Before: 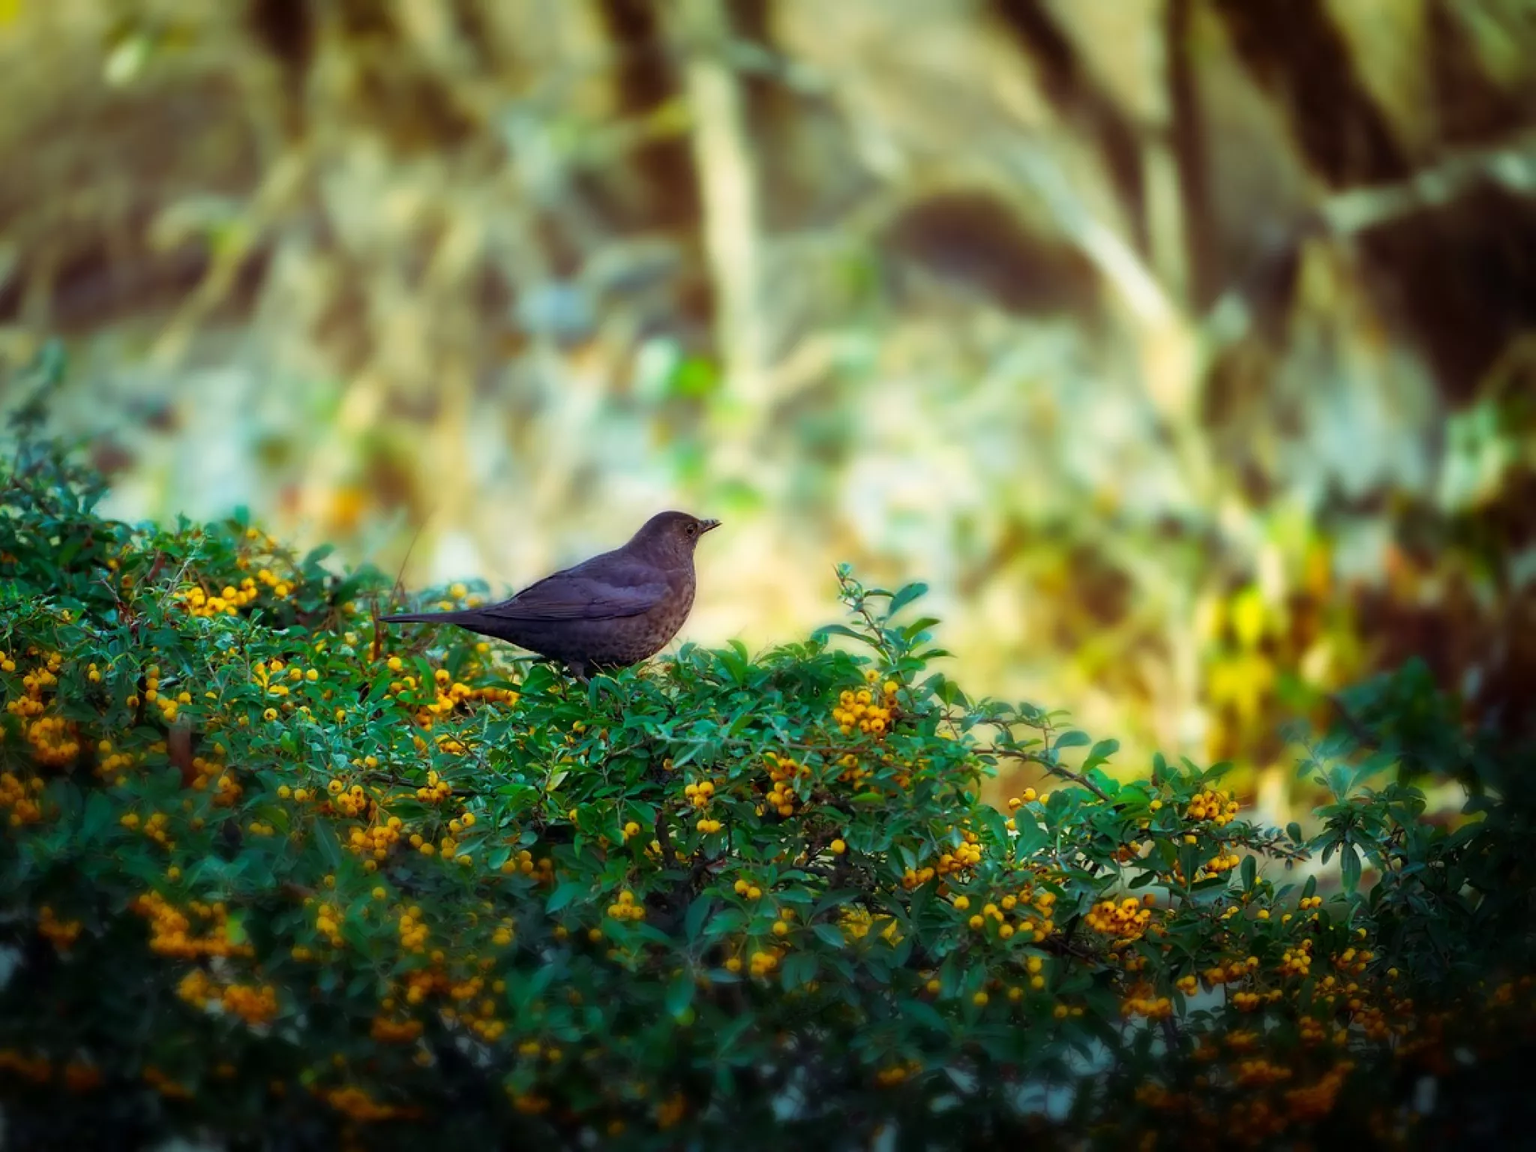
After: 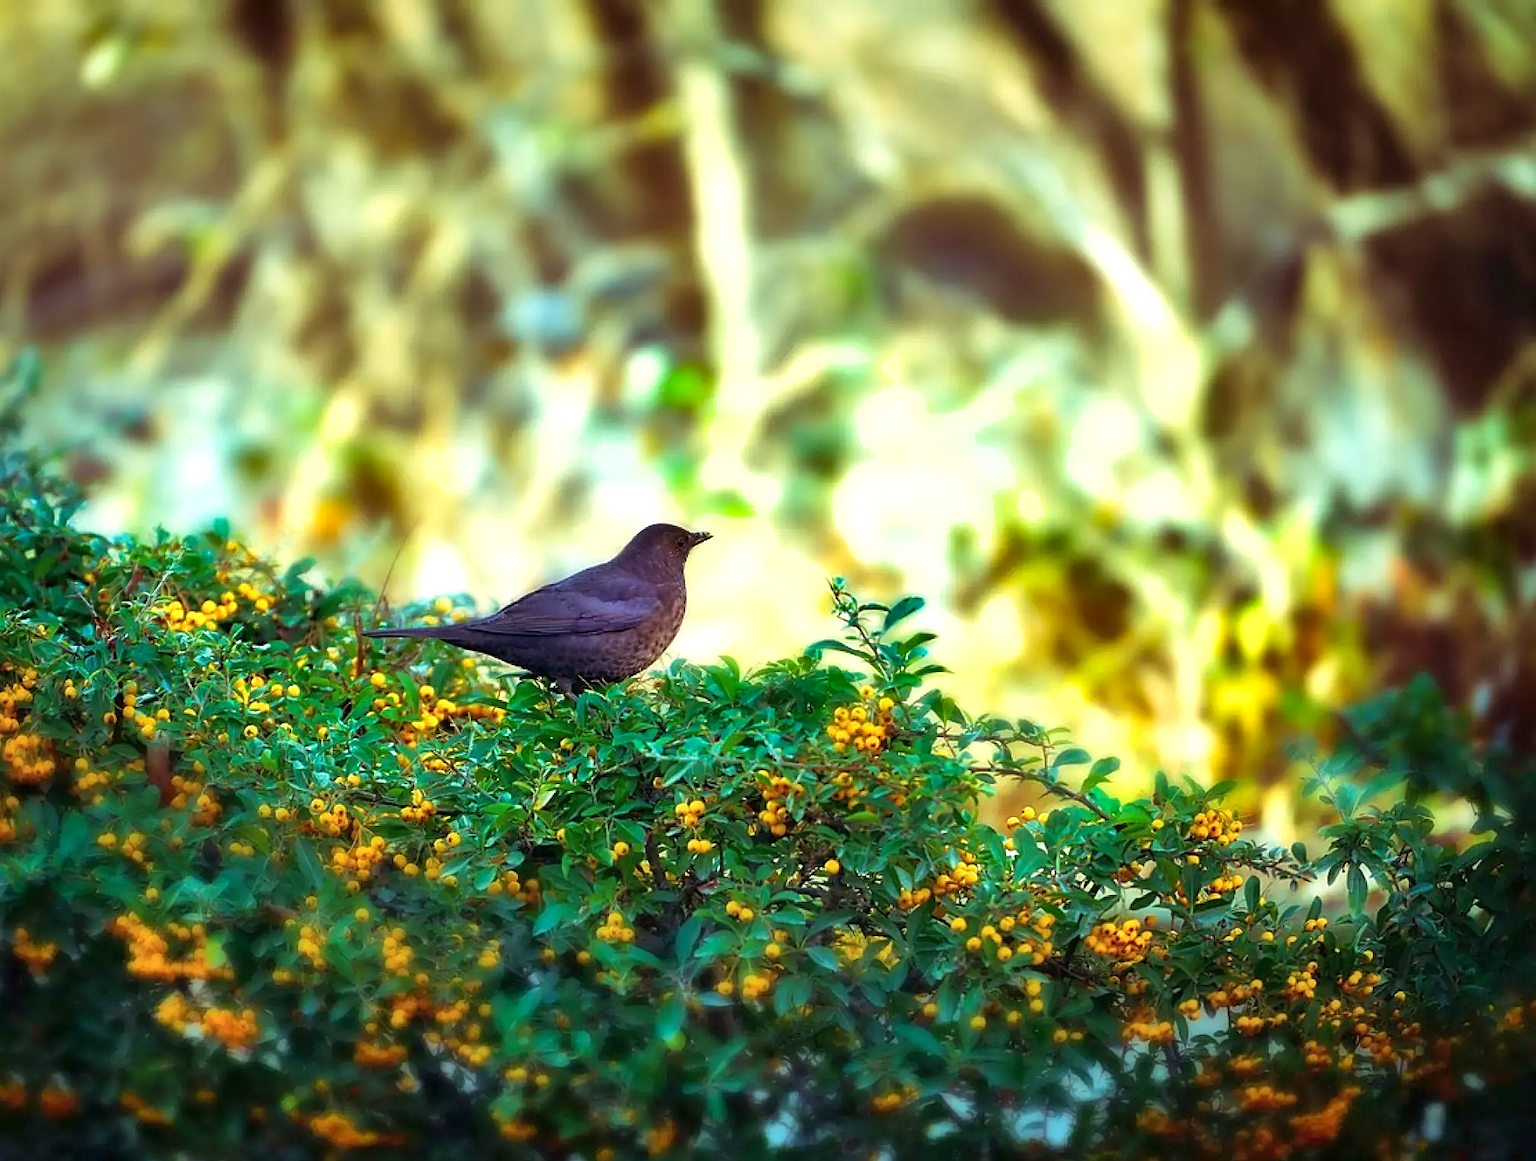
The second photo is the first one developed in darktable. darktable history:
sharpen: on, module defaults
velvia: strength 14.62%
exposure: black level correction 0, exposure 0.697 EV, compensate exposure bias true, compensate highlight preservation false
shadows and highlights: soften with gaussian
crop: left 1.686%, right 0.286%, bottom 1.495%
